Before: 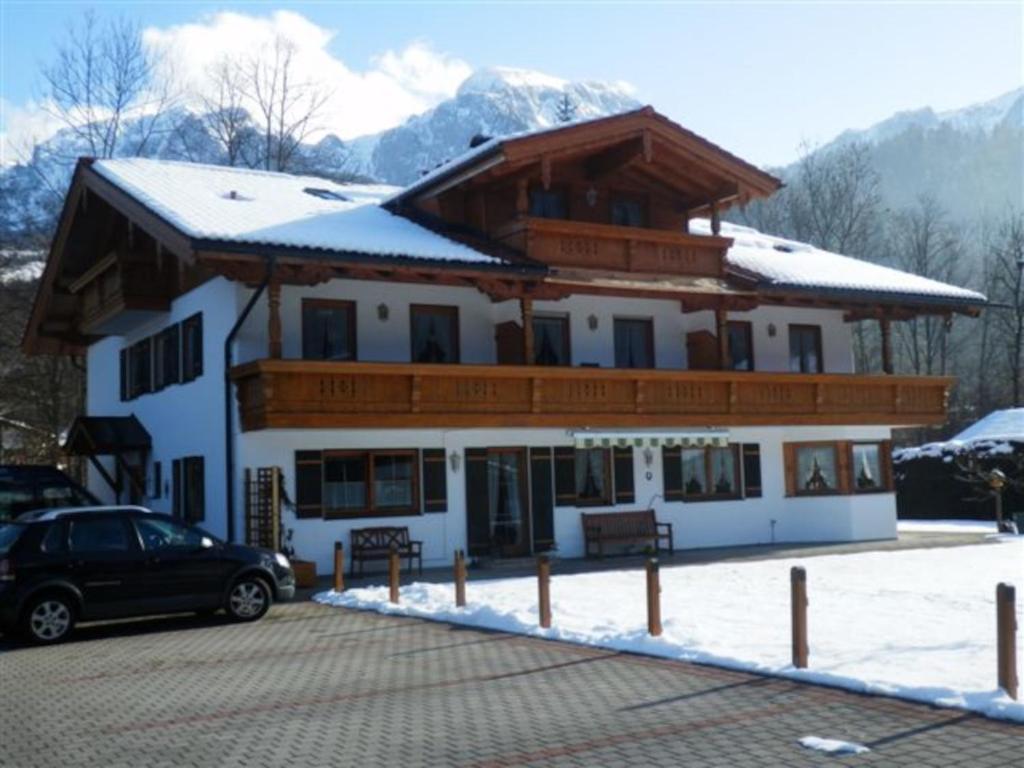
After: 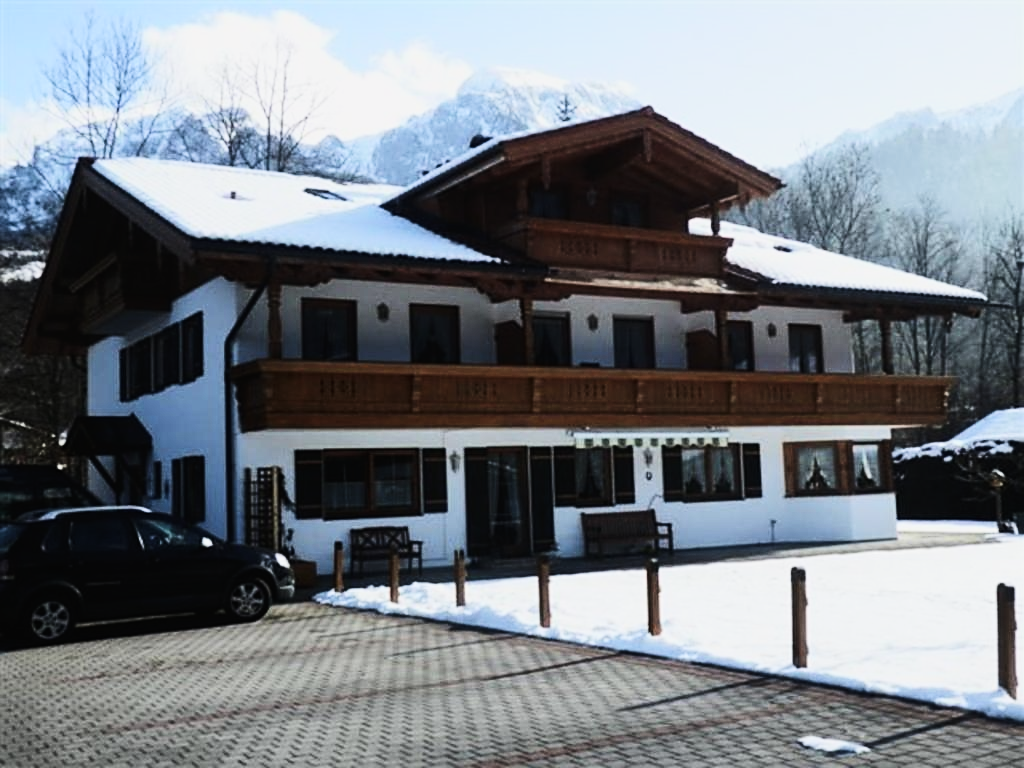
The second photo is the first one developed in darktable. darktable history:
filmic rgb: black relative exposure -5 EV, white relative exposure 3.96 EV, hardness 2.88, contrast 1.396, highlights saturation mix -29.37%
exposure: black level correction -0.028, compensate highlight preservation false
sharpen: on, module defaults
contrast brightness saturation: contrast 0.288
